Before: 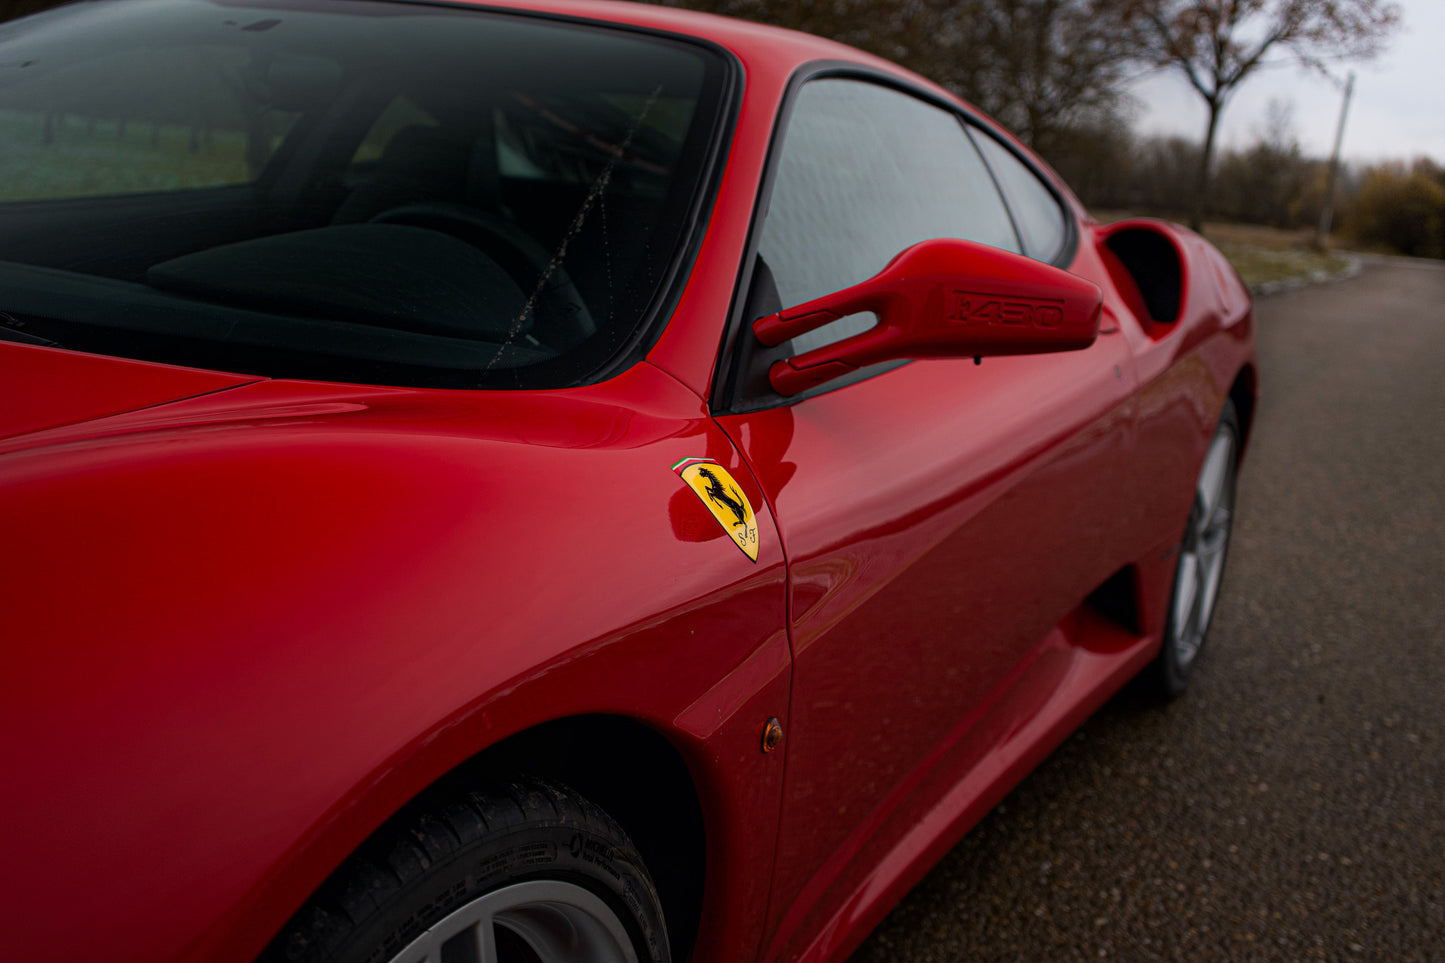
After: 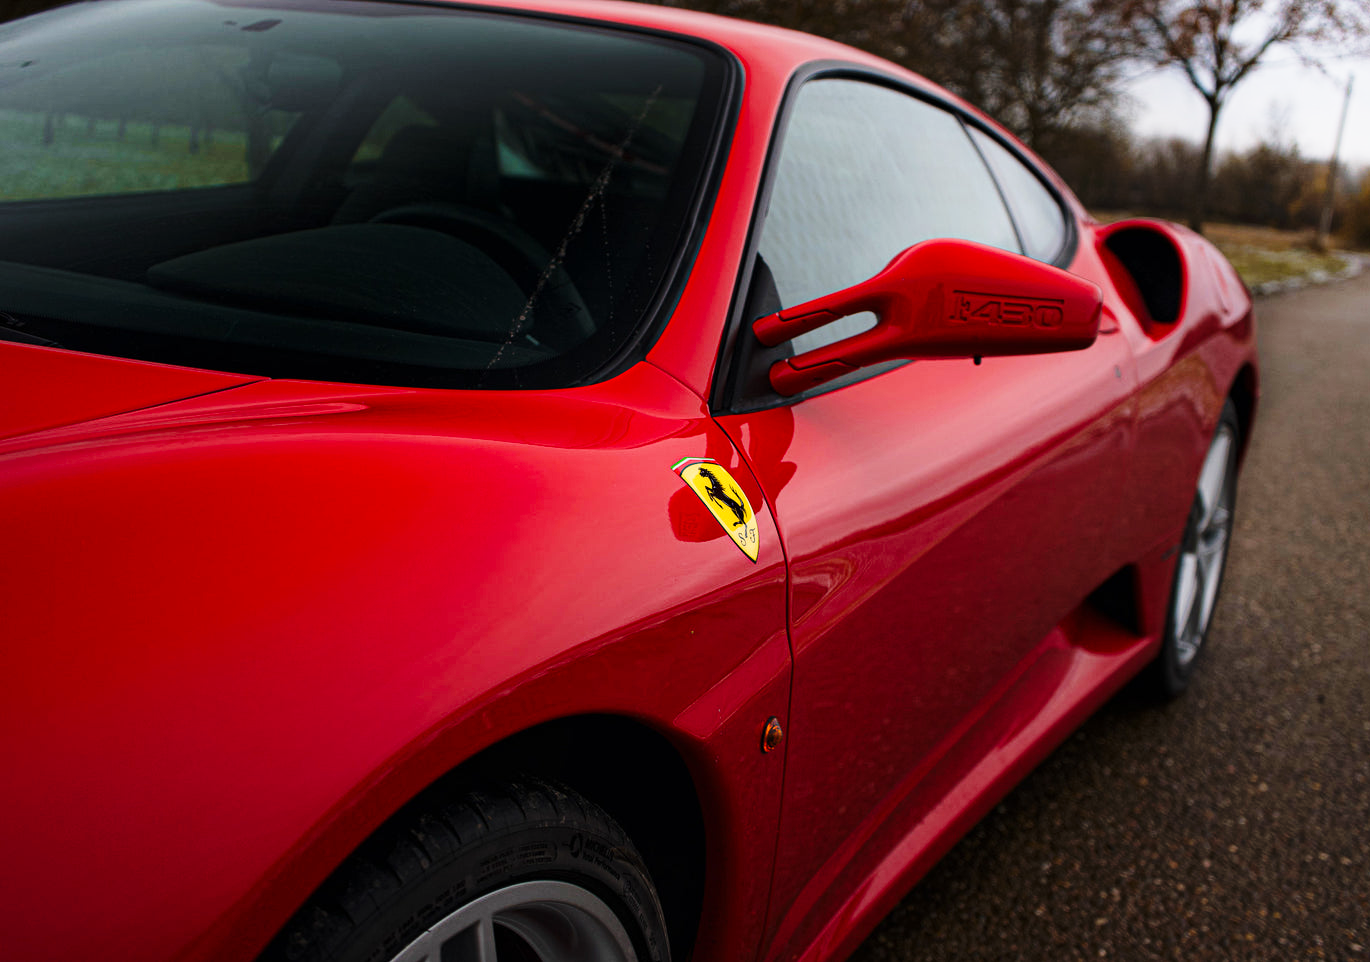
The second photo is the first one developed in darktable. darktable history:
base curve: curves: ch0 [(0, 0) (0.028, 0.03) (0.121, 0.232) (0.46, 0.748) (0.859, 0.968) (1, 1)], preserve colors none
crop and rotate: right 5.167%
tone equalizer: on, module defaults
